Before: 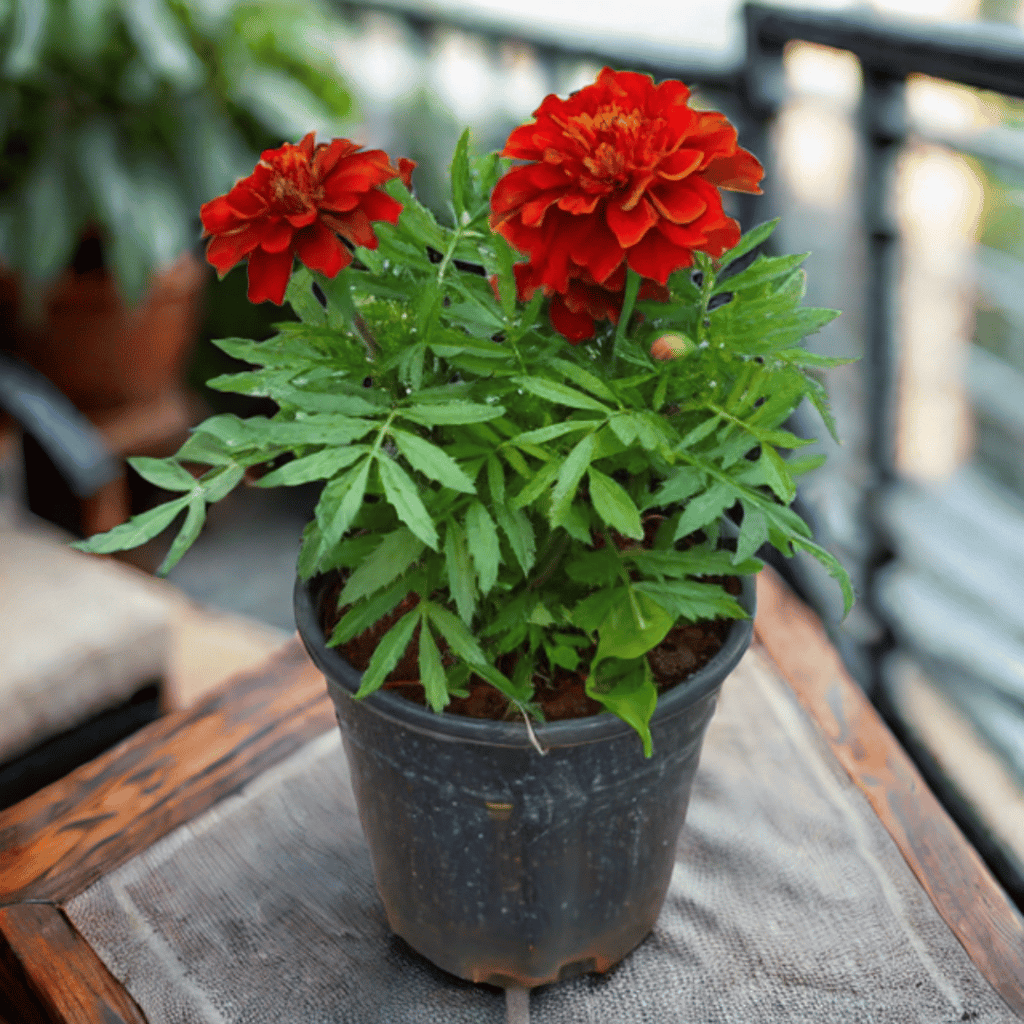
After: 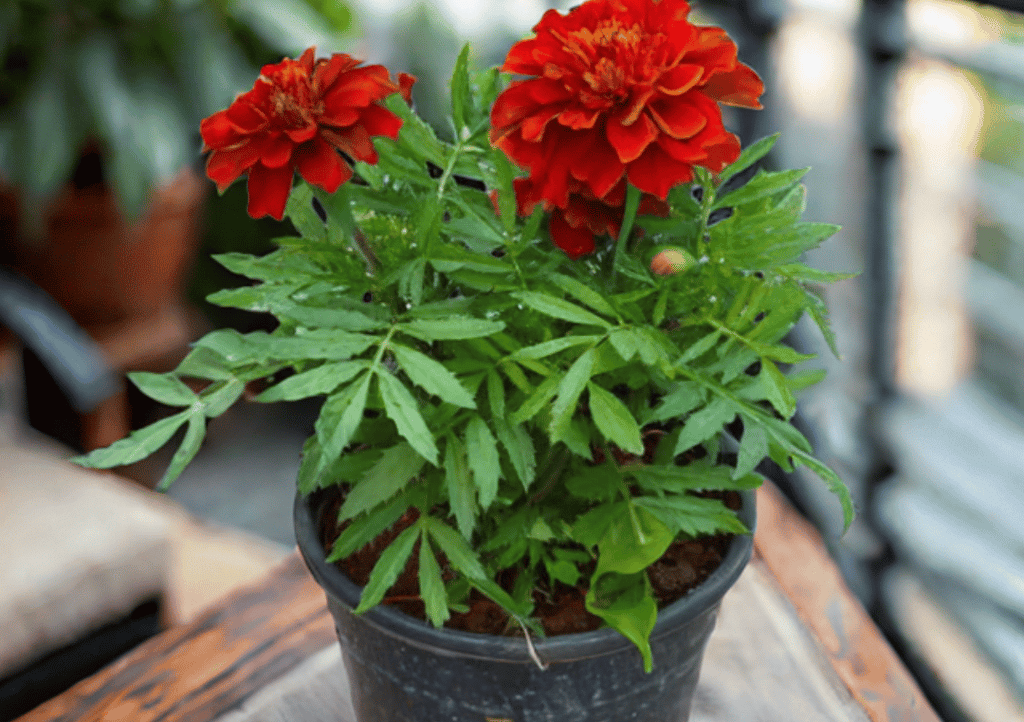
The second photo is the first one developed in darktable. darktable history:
crop and rotate: top 8.353%, bottom 21.069%
tone equalizer: on, module defaults
